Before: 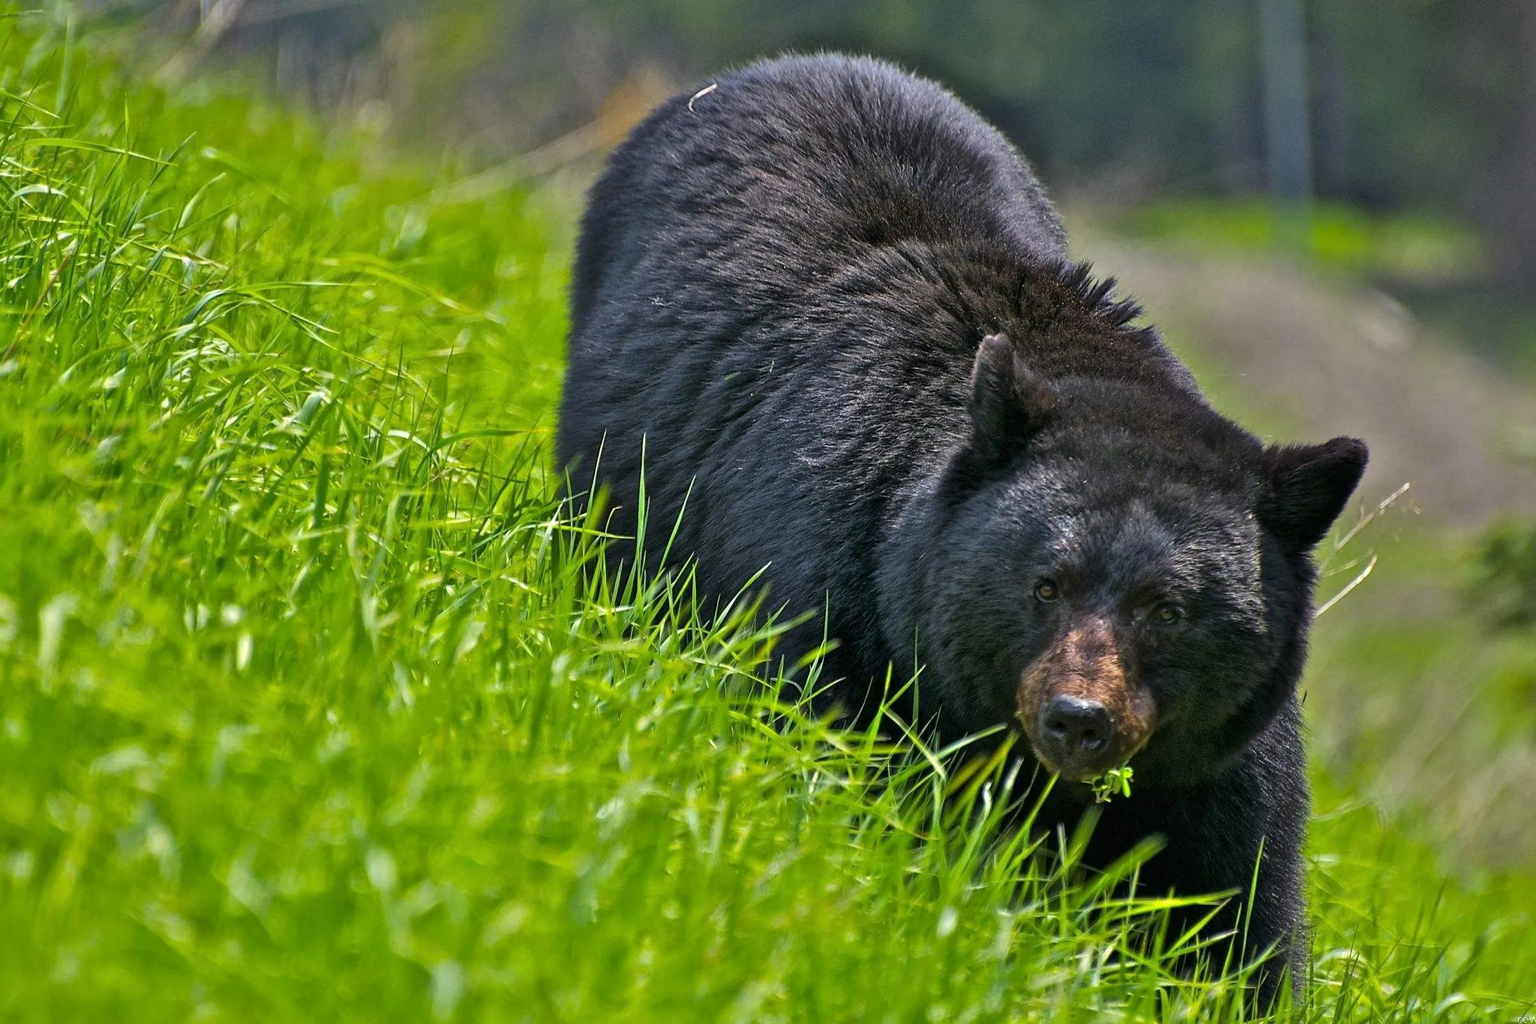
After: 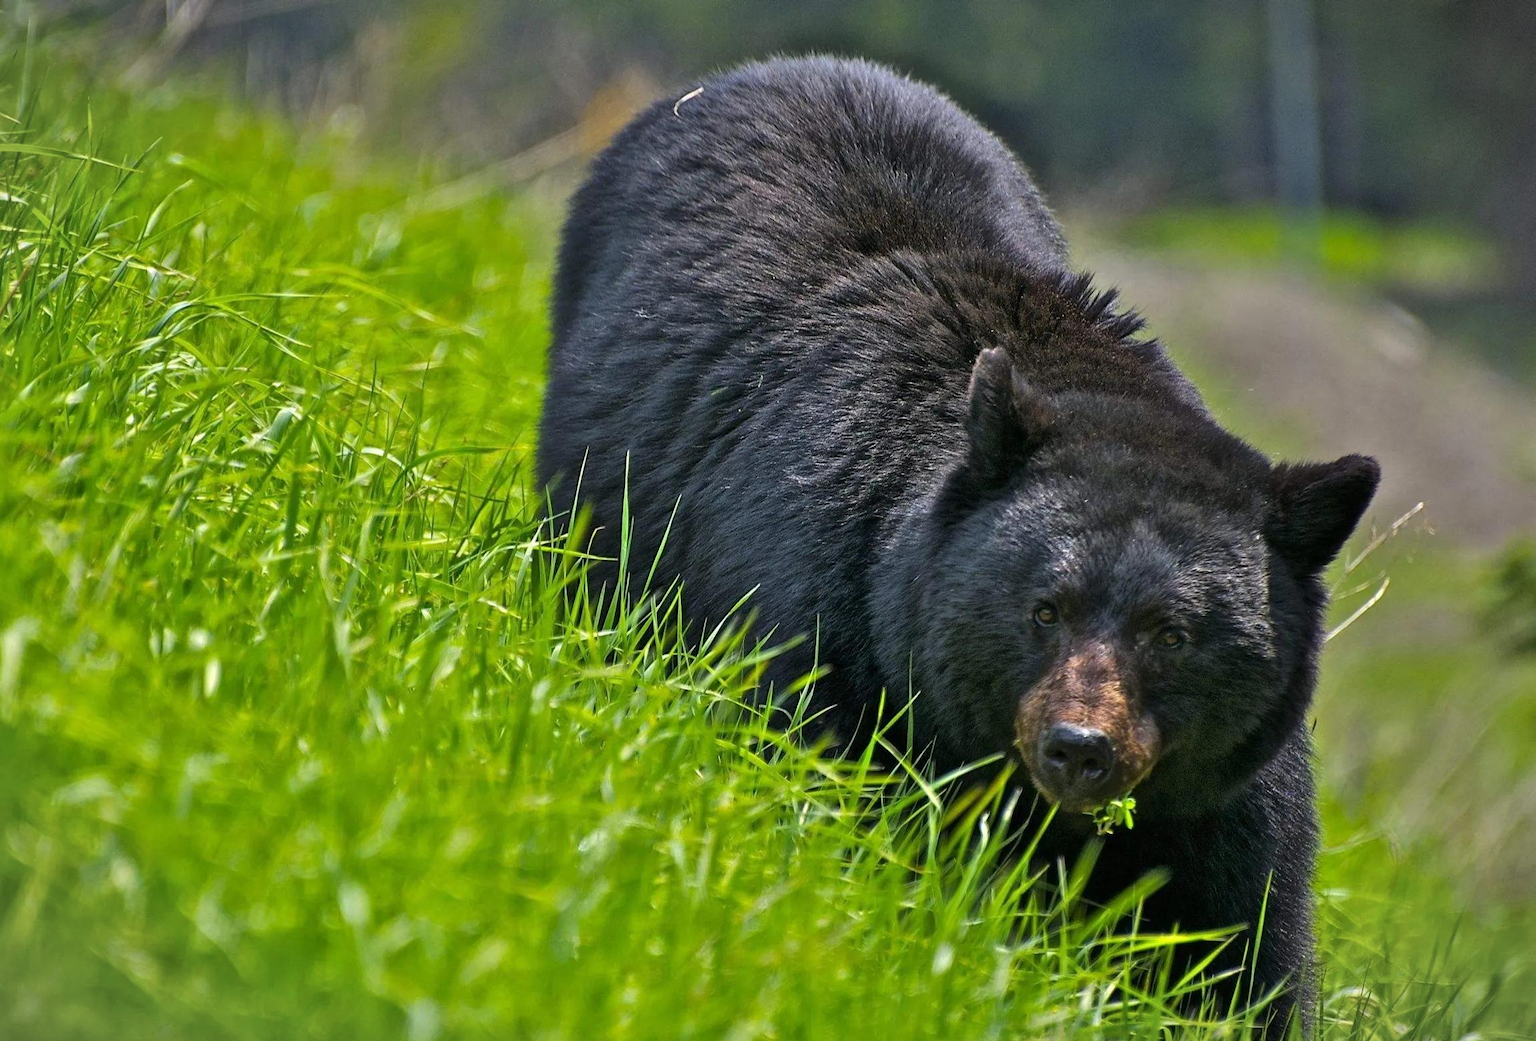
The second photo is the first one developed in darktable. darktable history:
vignetting: fall-off start 100.94%, fall-off radius 64.95%, automatic ratio true
crop and rotate: left 2.638%, right 1.144%, bottom 2.187%
